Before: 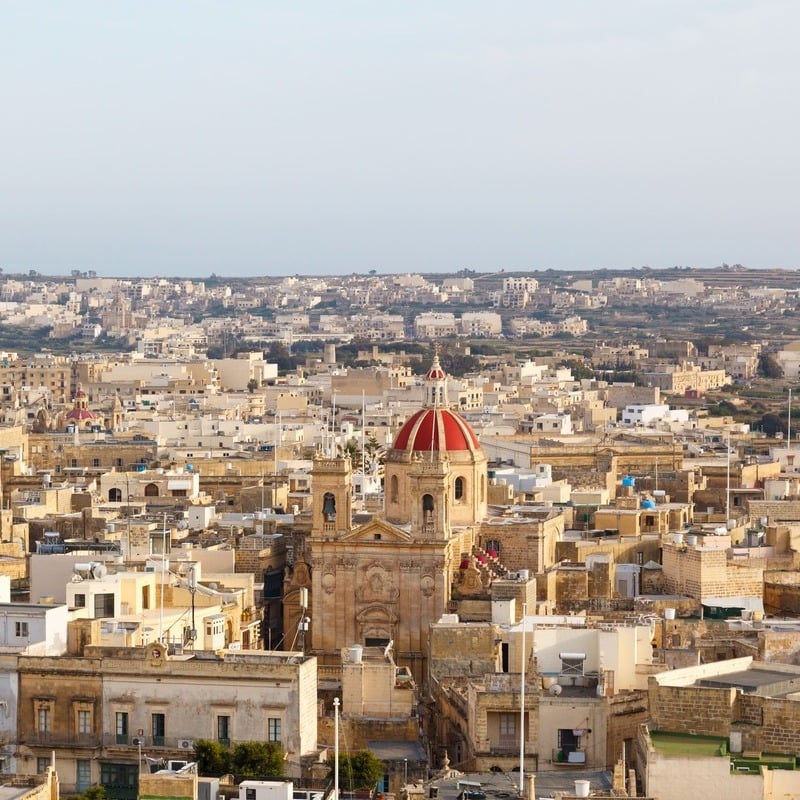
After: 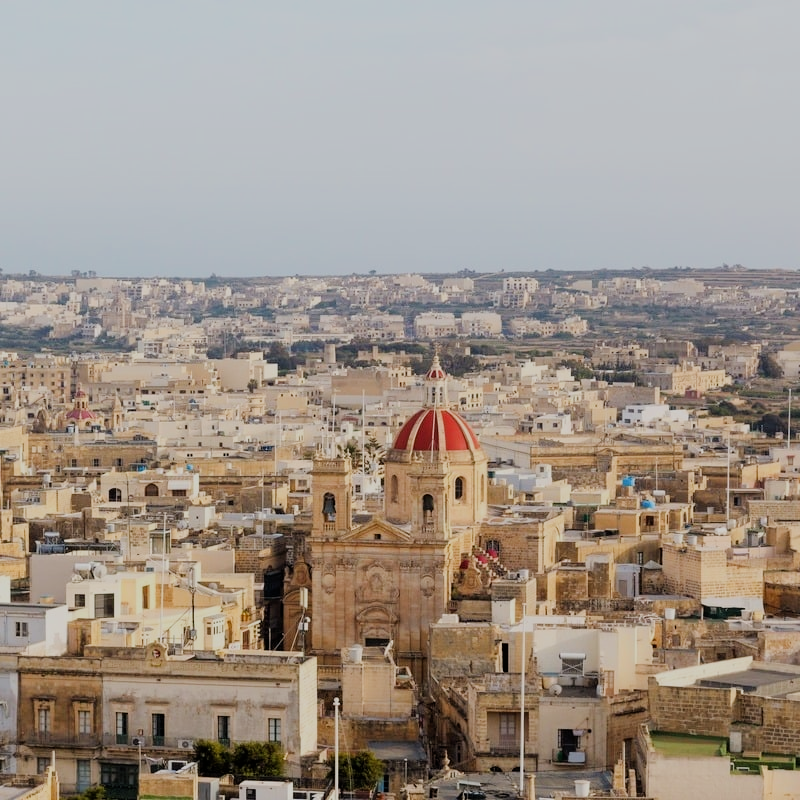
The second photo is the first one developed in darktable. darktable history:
filmic rgb: black relative exposure -7.13 EV, white relative exposure 5.35 EV, hardness 3.02
